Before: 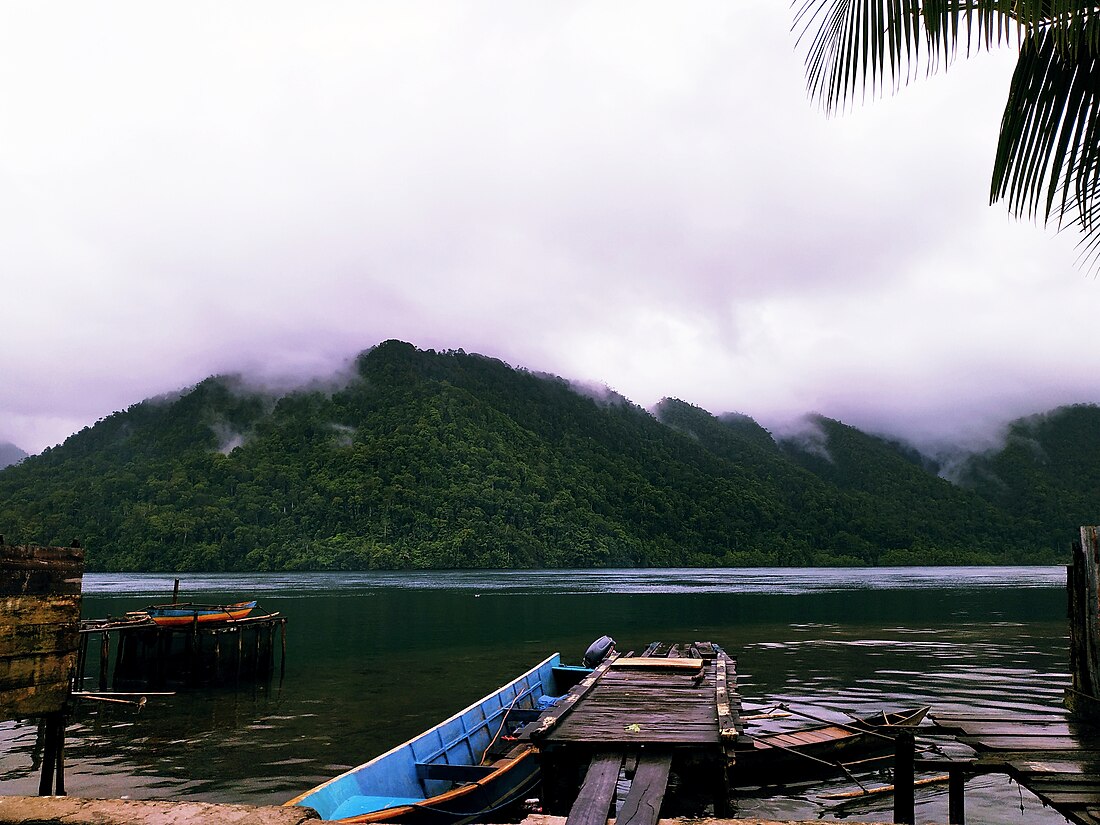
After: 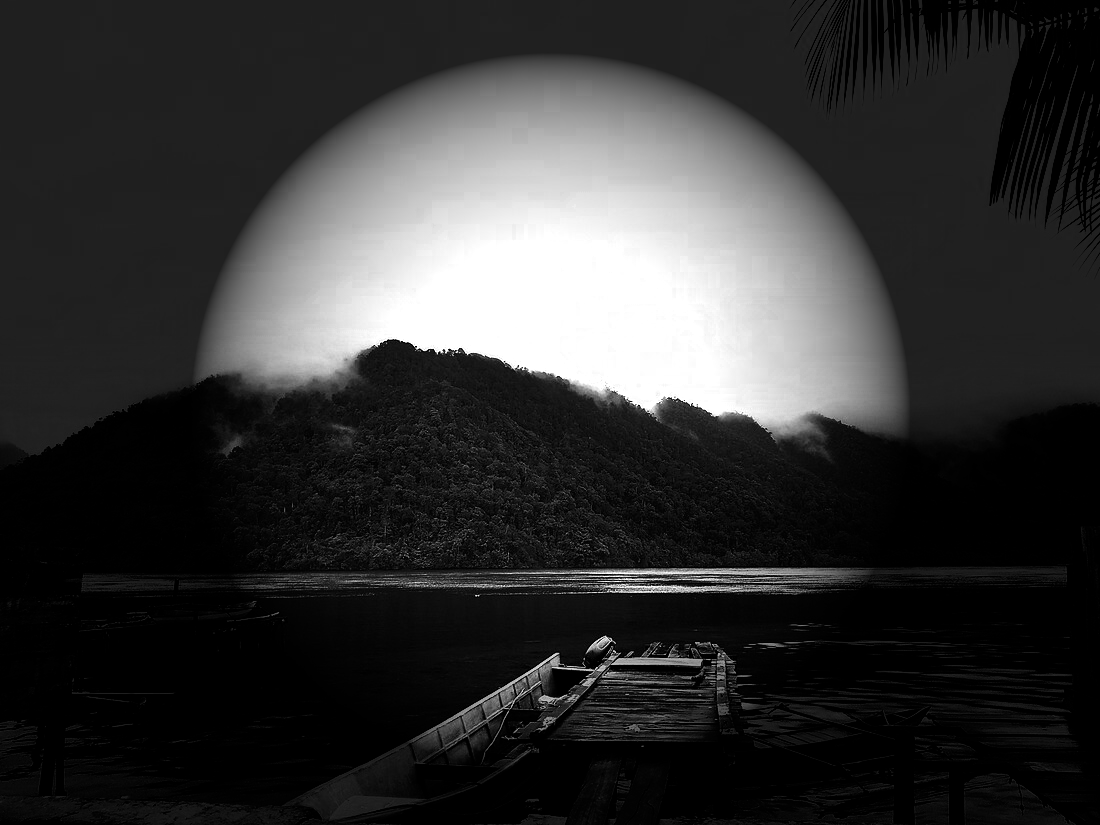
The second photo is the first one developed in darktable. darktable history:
color zones: curves: ch0 [(0, 0.613) (0.01, 0.613) (0.245, 0.448) (0.498, 0.529) (0.642, 0.665) (0.879, 0.777) (0.99, 0.613)]; ch1 [(0, 0) (0.143, 0) (0.286, 0) (0.429, 0) (0.571, 0) (0.714, 0) (0.857, 0)]
vignetting: fall-off start 30.34%, fall-off radius 35.13%, brightness -0.986, saturation 0.493
contrast brightness saturation: contrast 0.188, brightness -0.115, saturation 0.208
